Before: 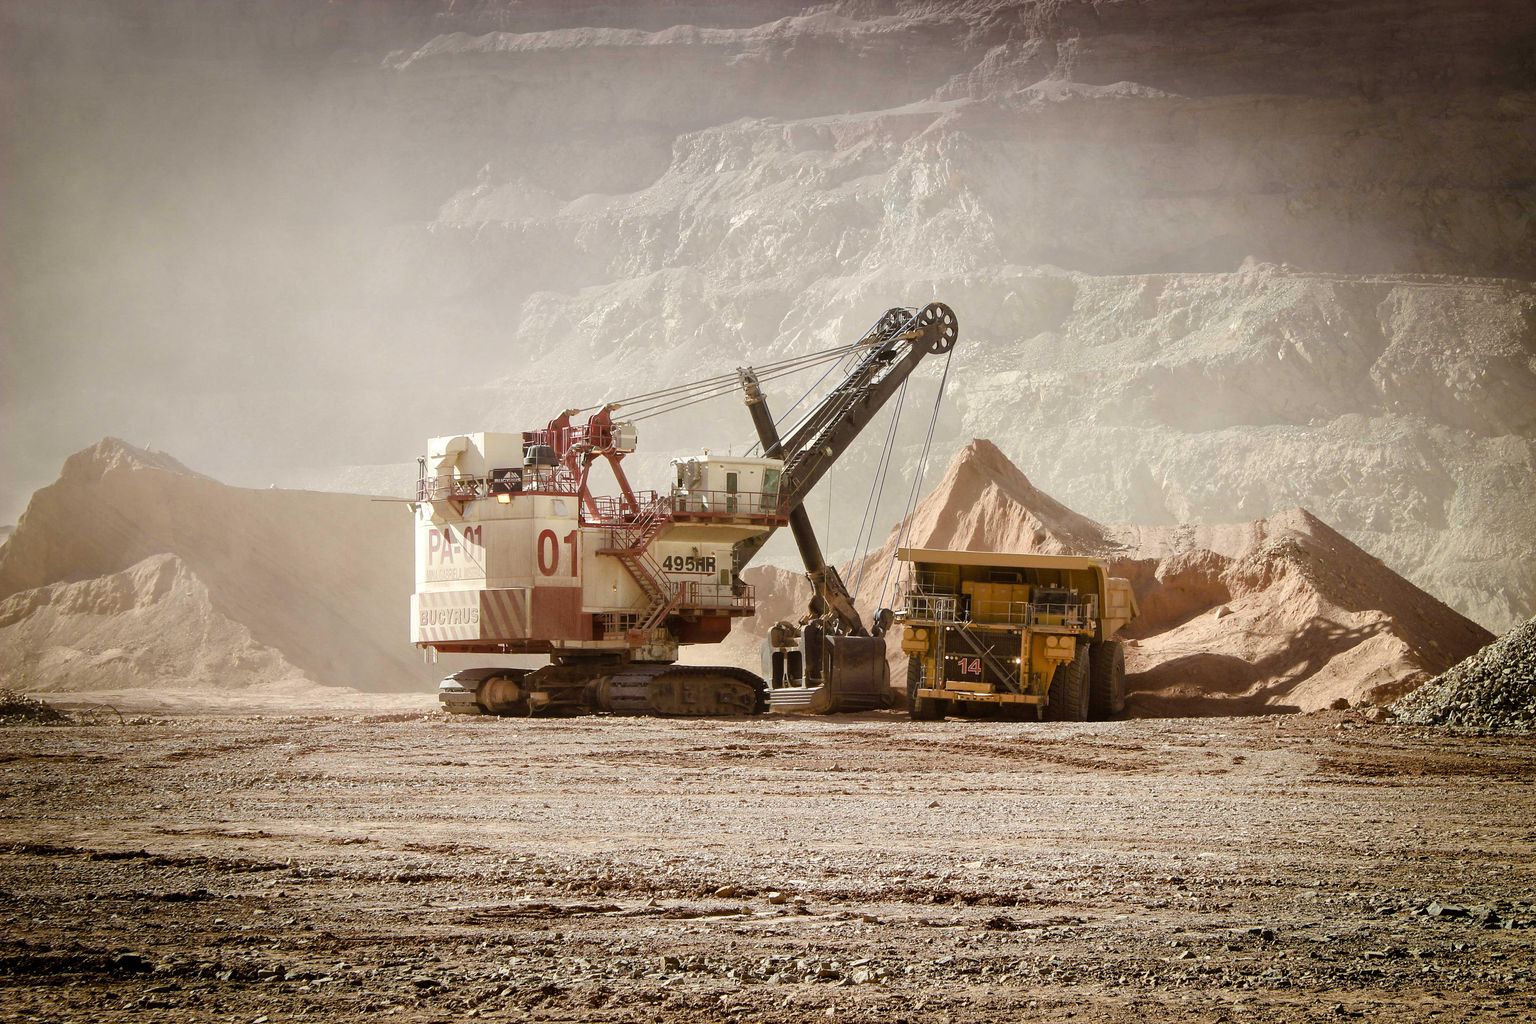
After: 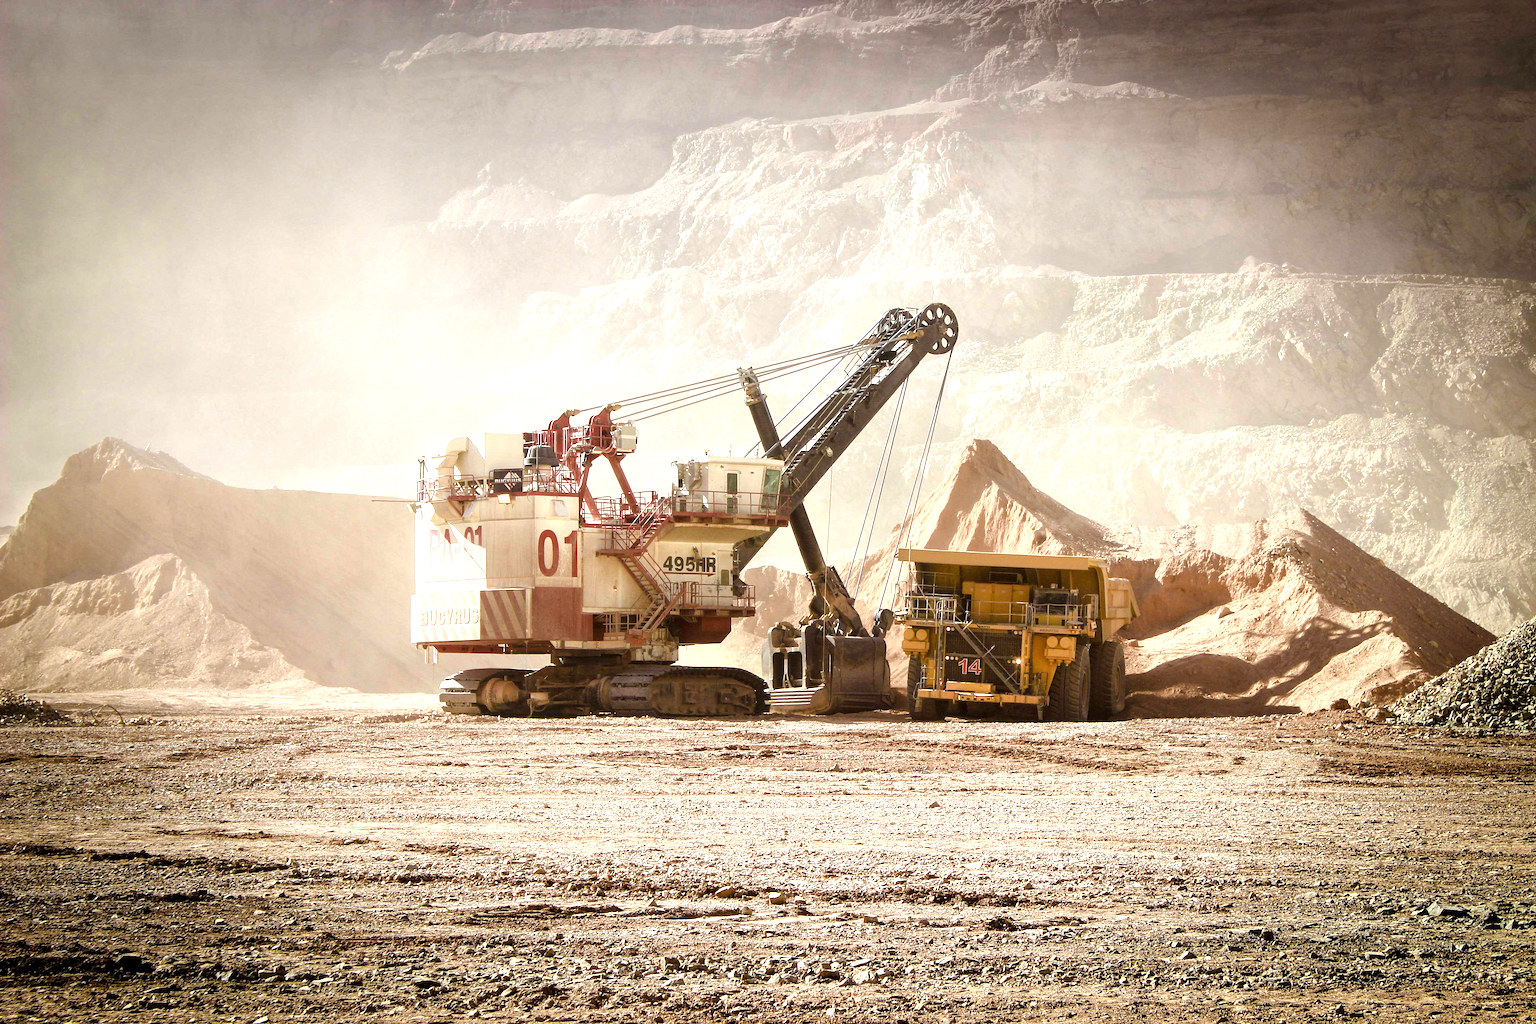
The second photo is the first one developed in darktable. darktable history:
exposure: exposure 0.782 EV, compensate highlight preservation false
local contrast: highlights 103%, shadows 100%, detail 120%, midtone range 0.2
